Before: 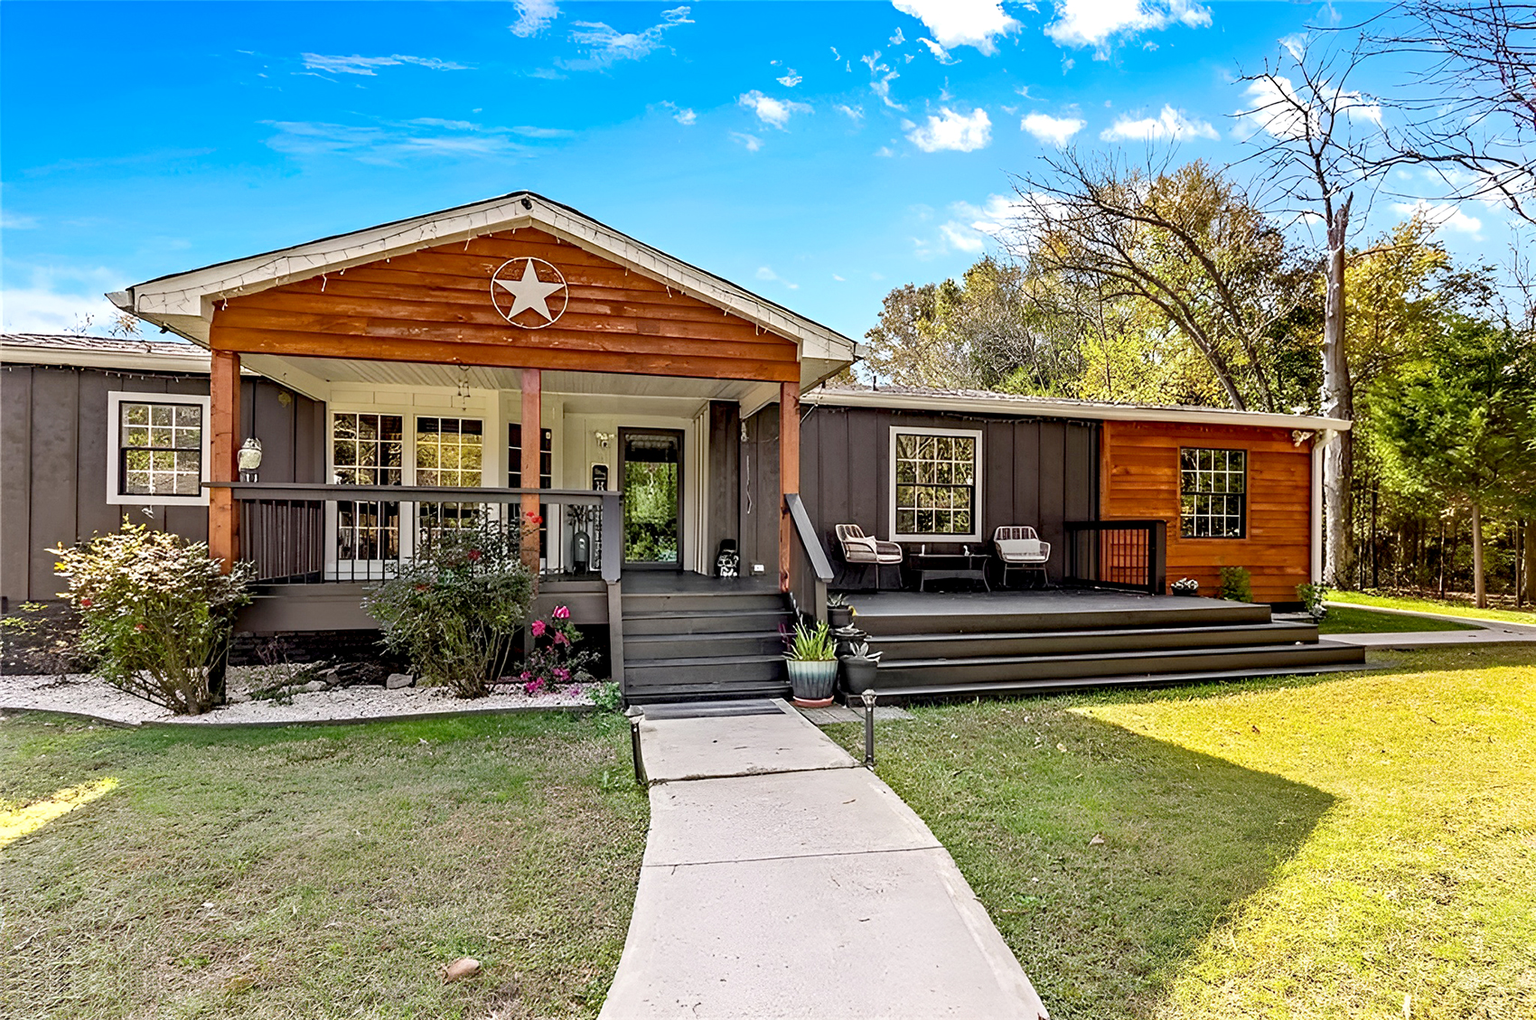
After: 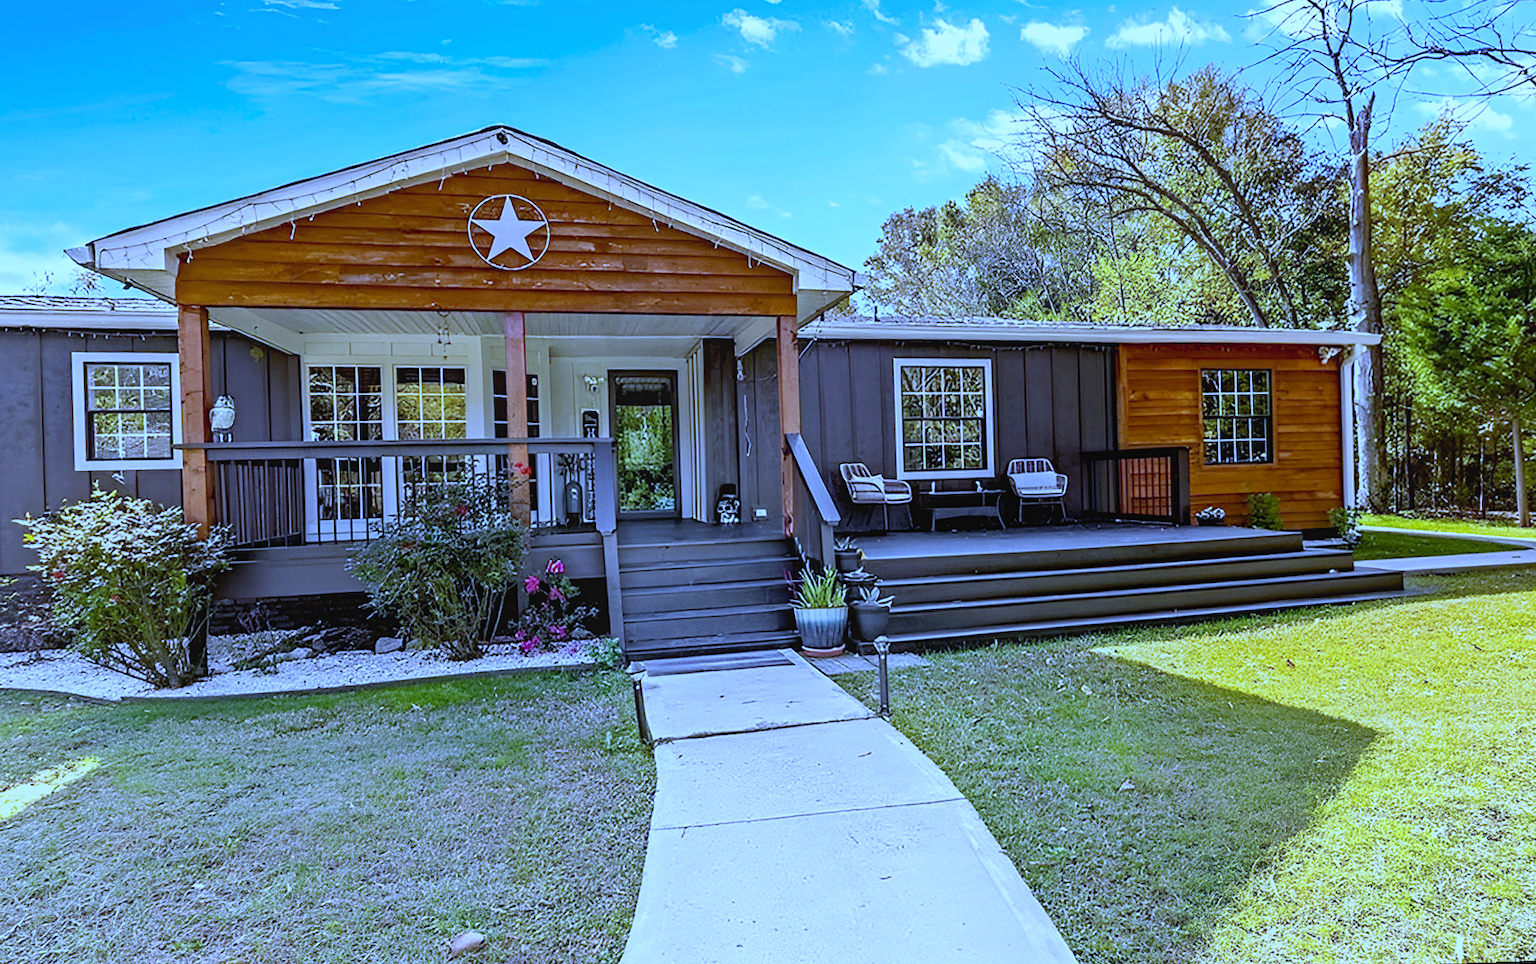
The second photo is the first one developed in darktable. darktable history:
crop and rotate: top 6.25%
rotate and perspective: rotation -2.12°, lens shift (vertical) 0.009, lens shift (horizontal) -0.008, automatic cropping original format, crop left 0.036, crop right 0.964, crop top 0.05, crop bottom 0.959
contrast equalizer: y [[0.439, 0.44, 0.442, 0.457, 0.493, 0.498], [0.5 ×6], [0.5 ×6], [0 ×6], [0 ×6]], mix 0.59
white balance: red 0.766, blue 1.537
